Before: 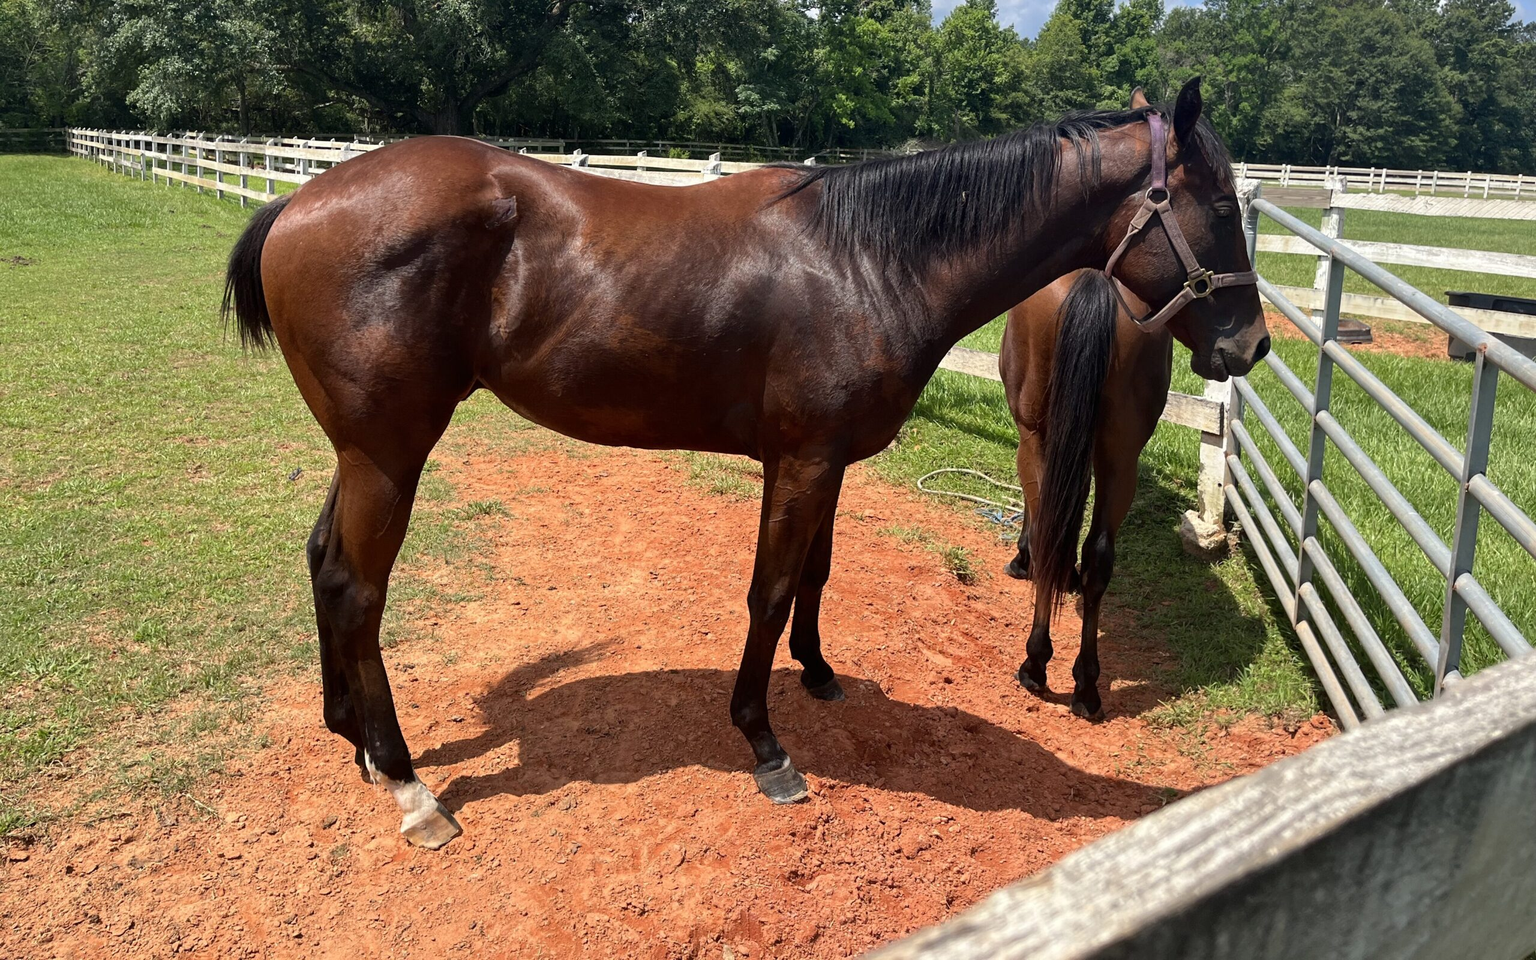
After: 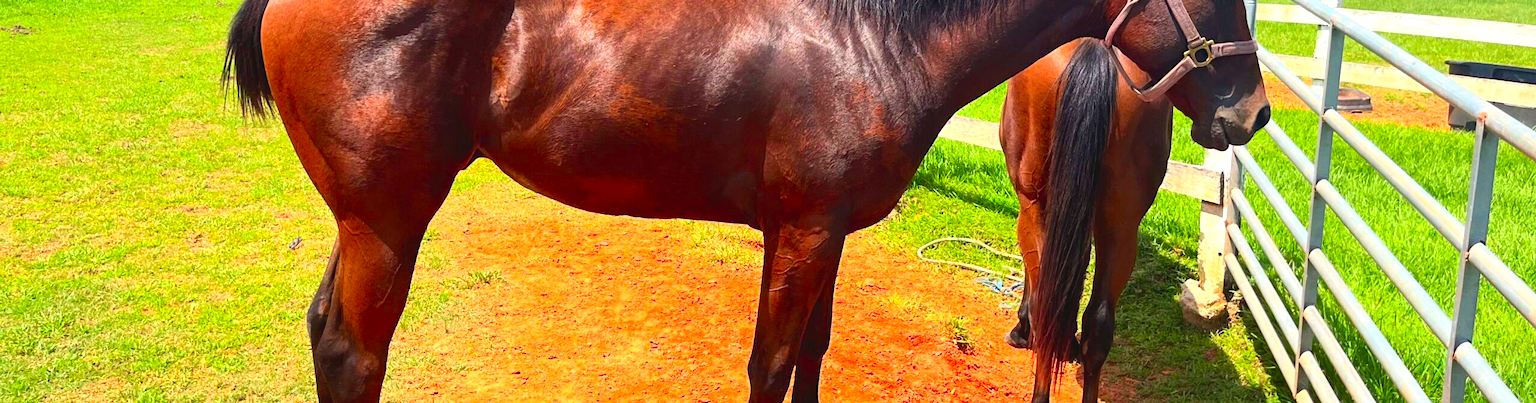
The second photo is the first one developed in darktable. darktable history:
contrast brightness saturation: contrast 0.203, brightness 0.197, saturation 0.804
exposure: black level correction -0.002, exposure 0.542 EV, compensate exposure bias true, compensate highlight preservation false
crop and rotate: top 24.077%, bottom 33.862%
